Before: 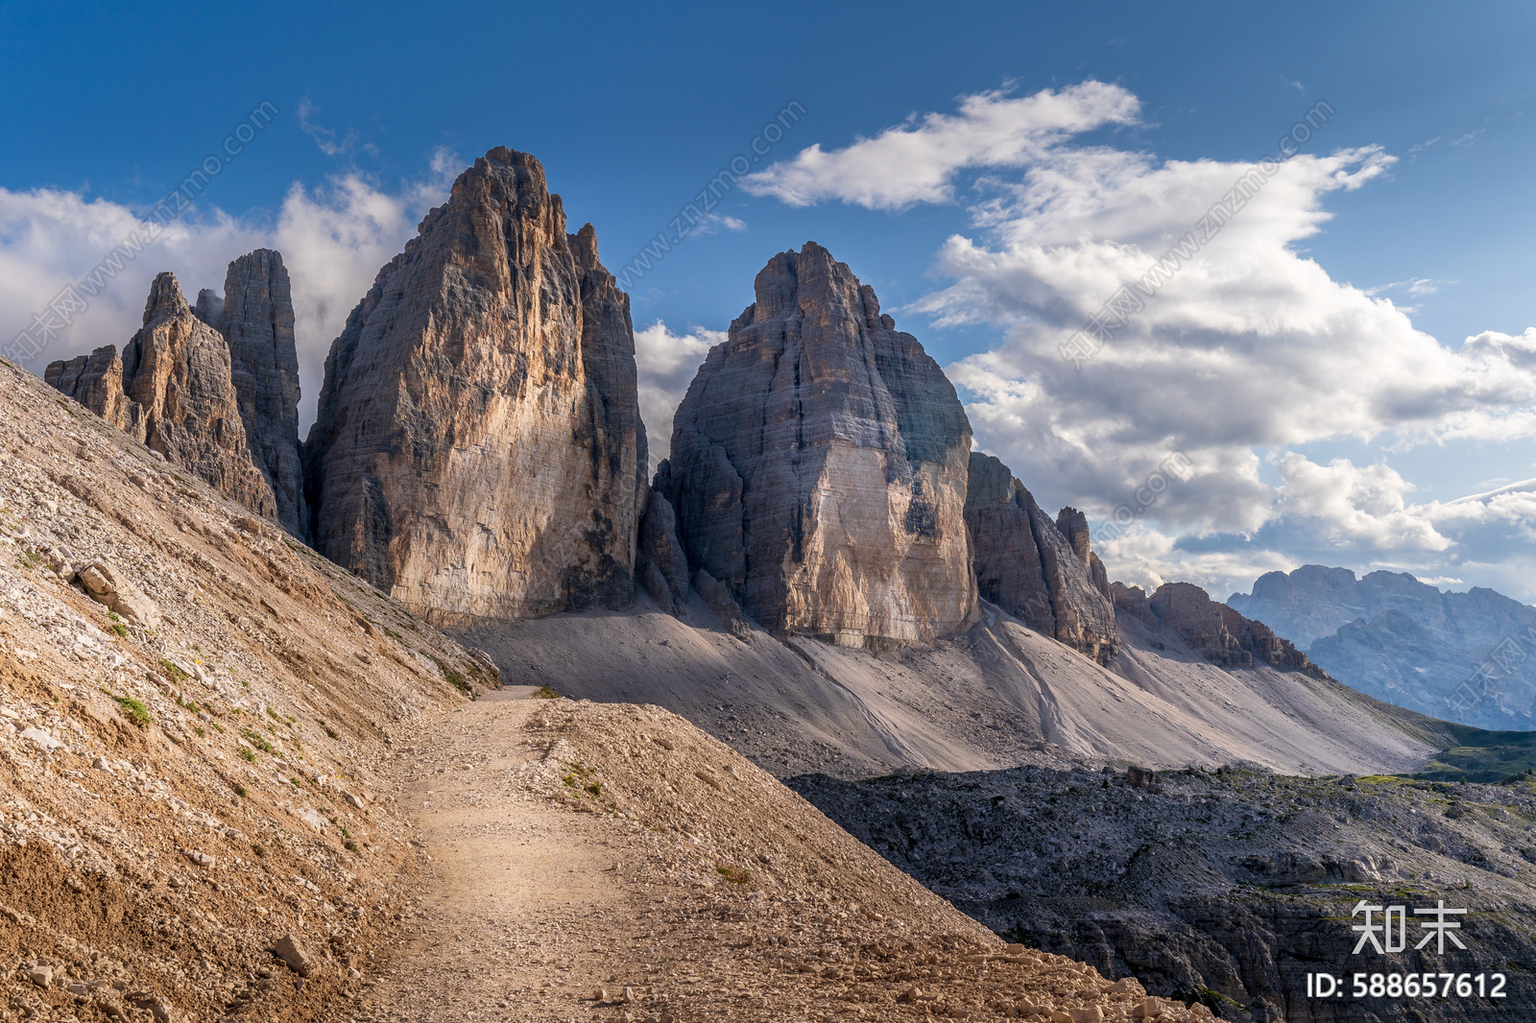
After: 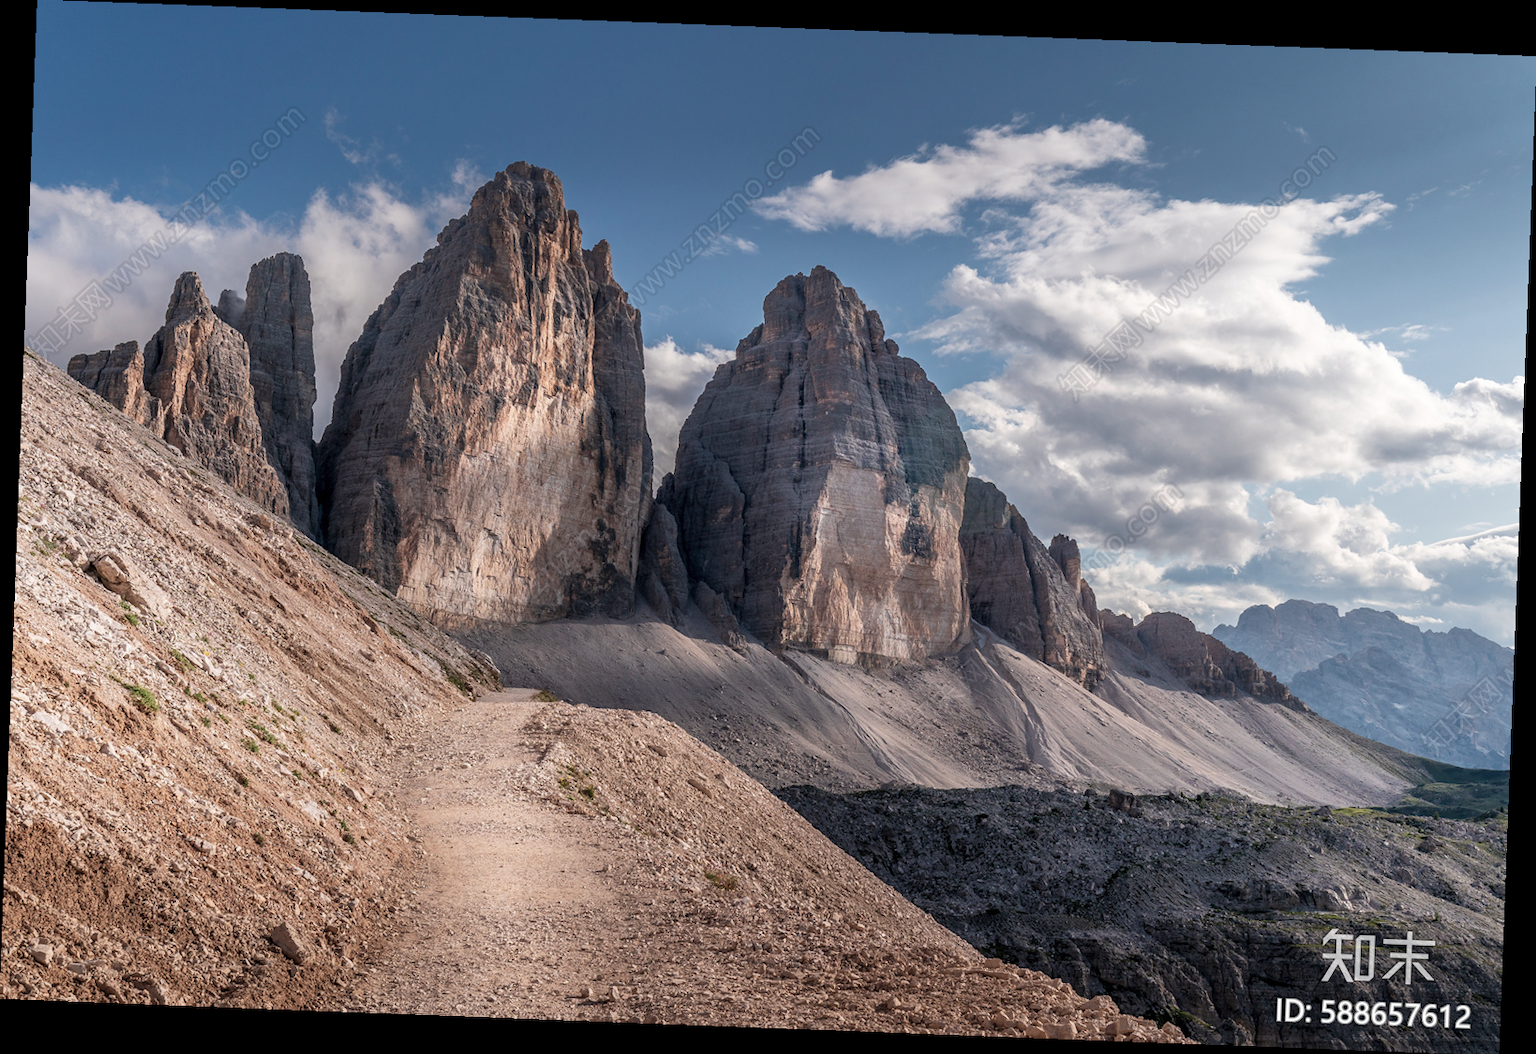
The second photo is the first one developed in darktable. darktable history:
white balance: emerald 1
color contrast: blue-yellow contrast 0.7
rotate and perspective: rotation 2.17°, automatic cropping off
